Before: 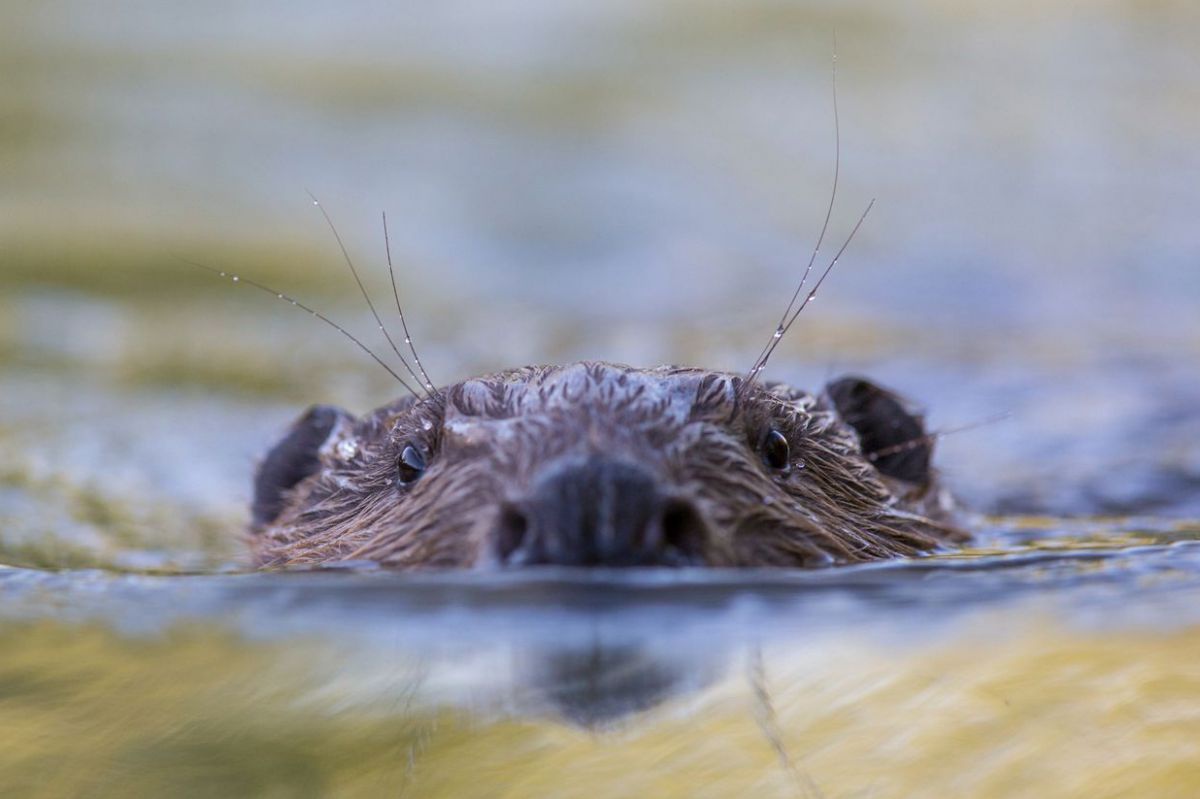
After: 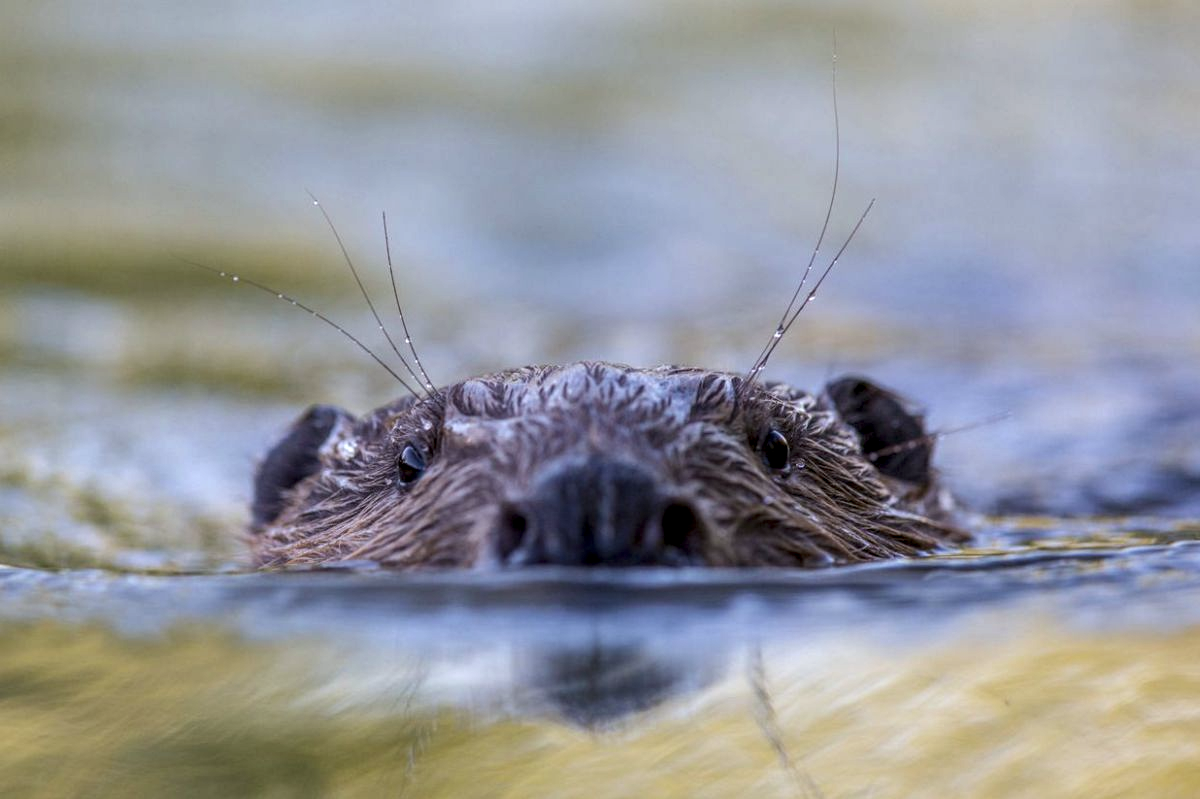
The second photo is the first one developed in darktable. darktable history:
white balance: red 0.988, blue 1.017
local contrast: highlights 61%, detail 143%, midtone range 0.428
